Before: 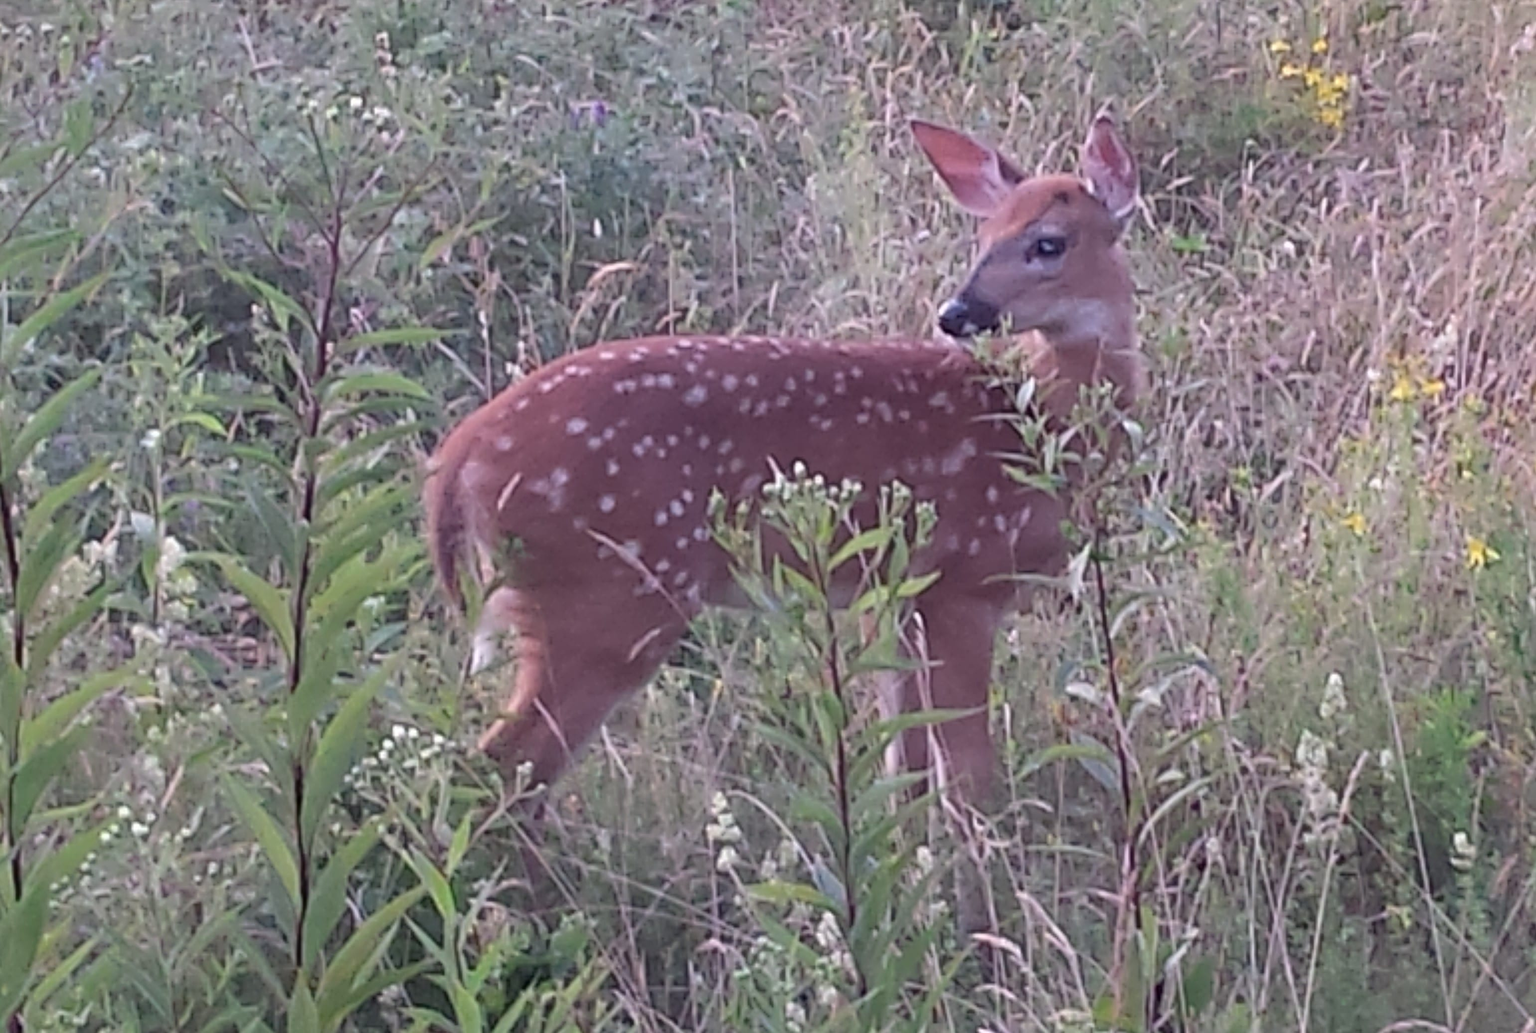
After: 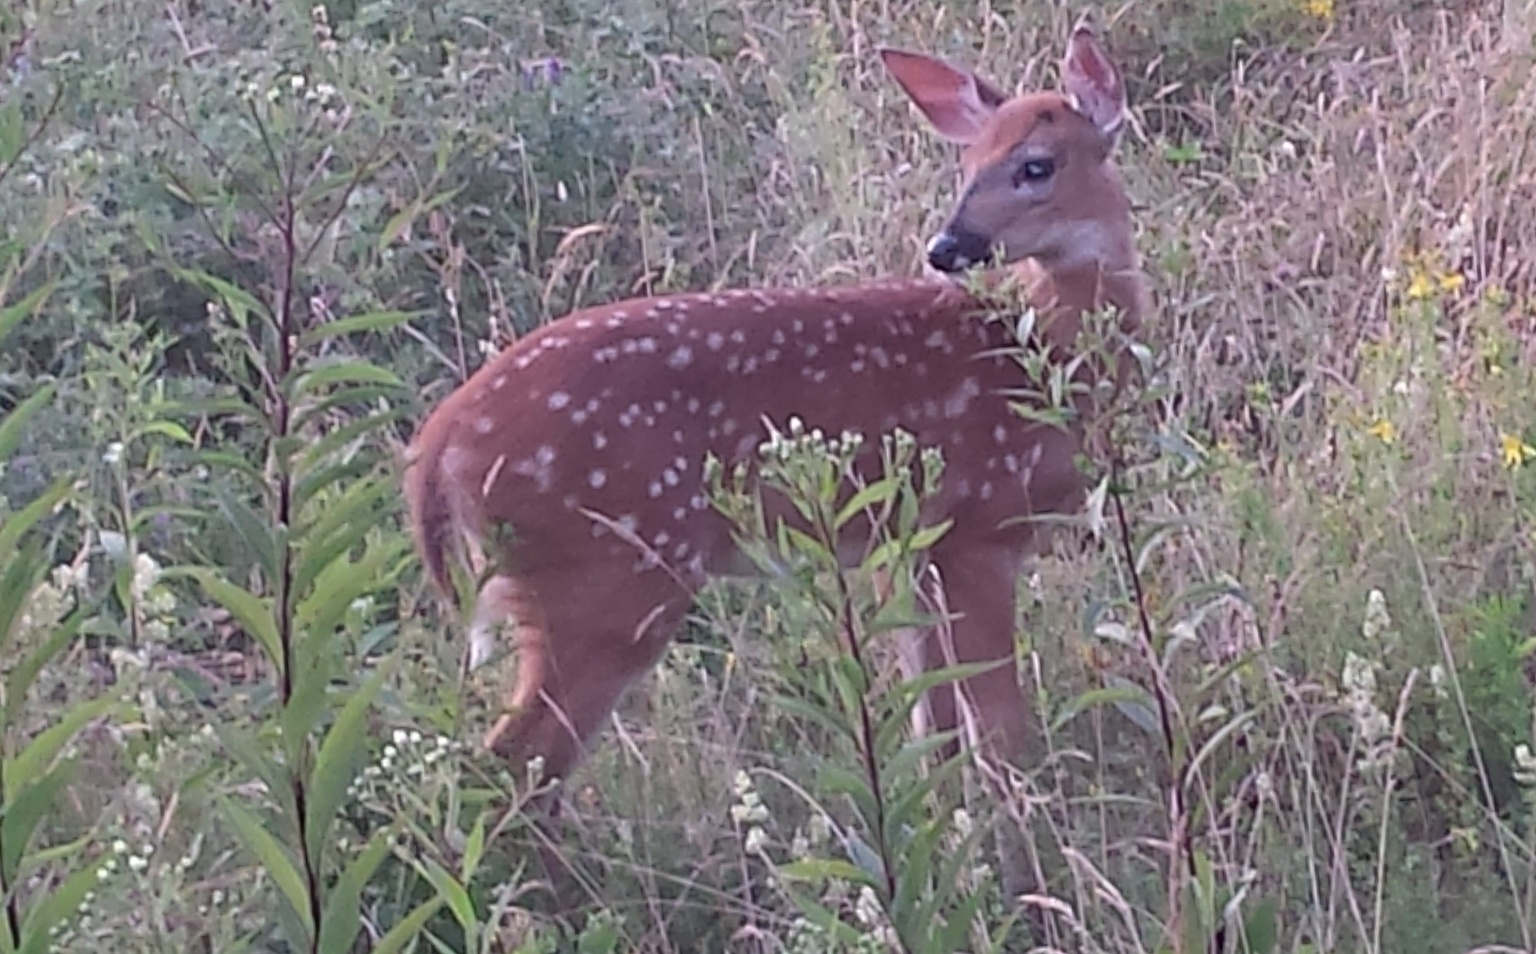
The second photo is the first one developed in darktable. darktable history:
rotate and perspective: rotation -5°, crop left 0.05, crop right 0.952, crop top 0.11, crop bottom 0.89
tone equalizer: on, module defaults
